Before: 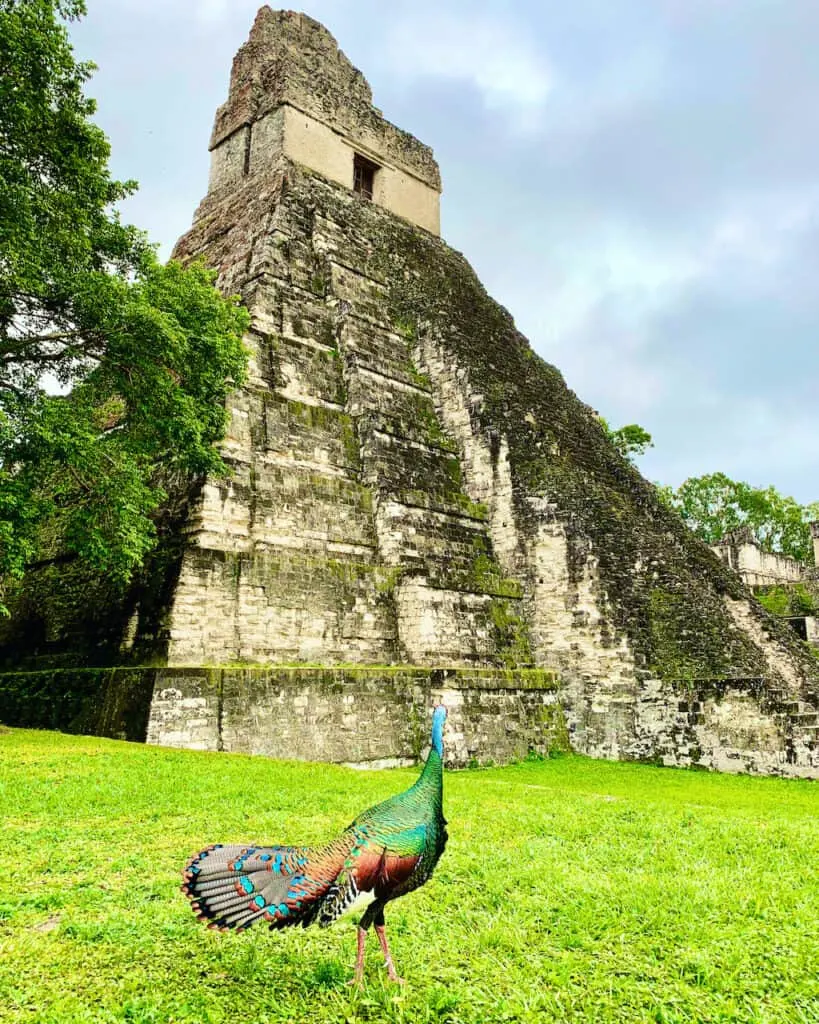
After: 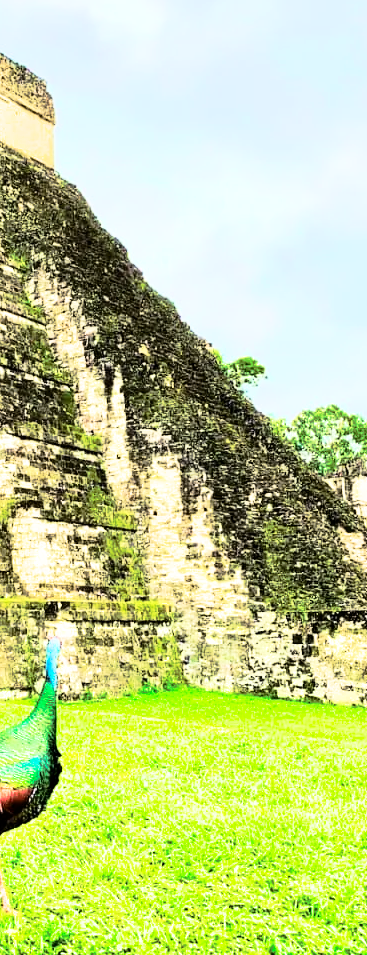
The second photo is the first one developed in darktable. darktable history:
local contrast: mode bilateral grid, contrast 20, coarseness 49, detail 102%, midtone range 0.2
filmic rgb: black relative exposure -5.13 EV, white relative exposure 3.96 EV, hardness 2.91, contrast 1.296, color science v6 (2022)
contrast brightness saturation: contrast 0.217
tone curve: curves: ch0 [(0, 0) (0.48, 0.431) (0.7, 0.609) (0.864, 0.854) (1, 1)], preserve colors none
crop: left 47.183%, top 6.661%, right 7.95%
exposure: black level correction -0.002, exposure 1.109 EV, compensate highlight preservation false
